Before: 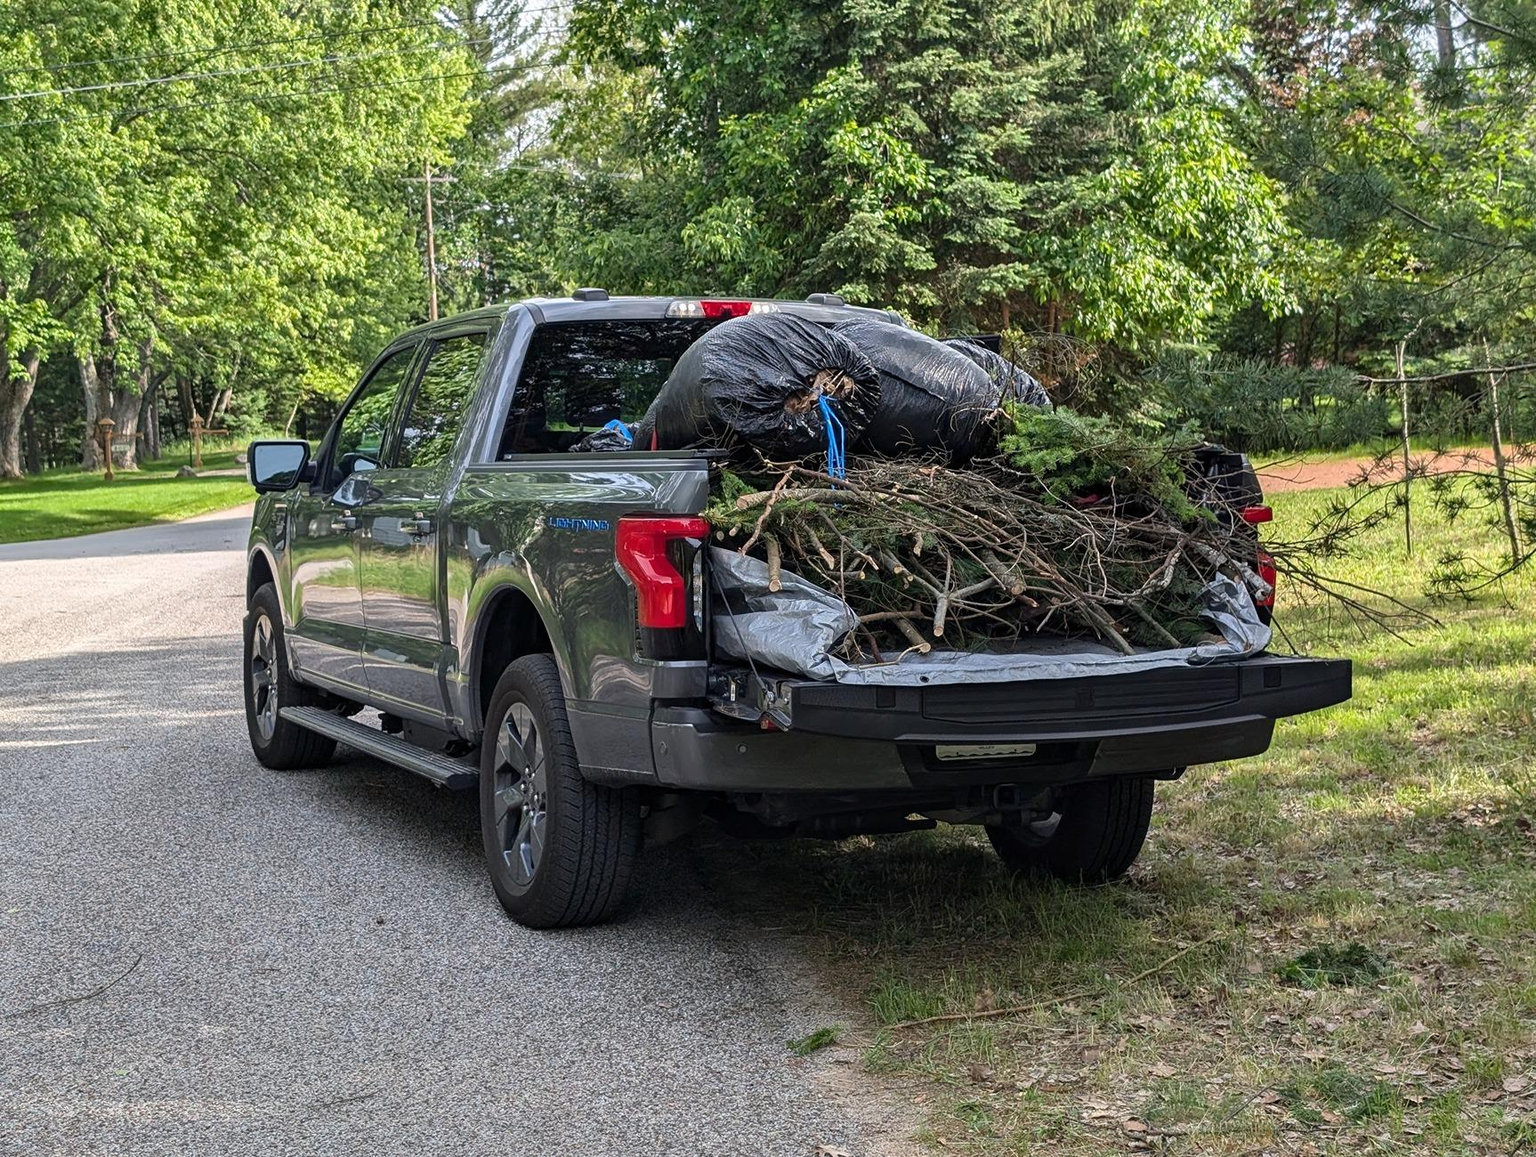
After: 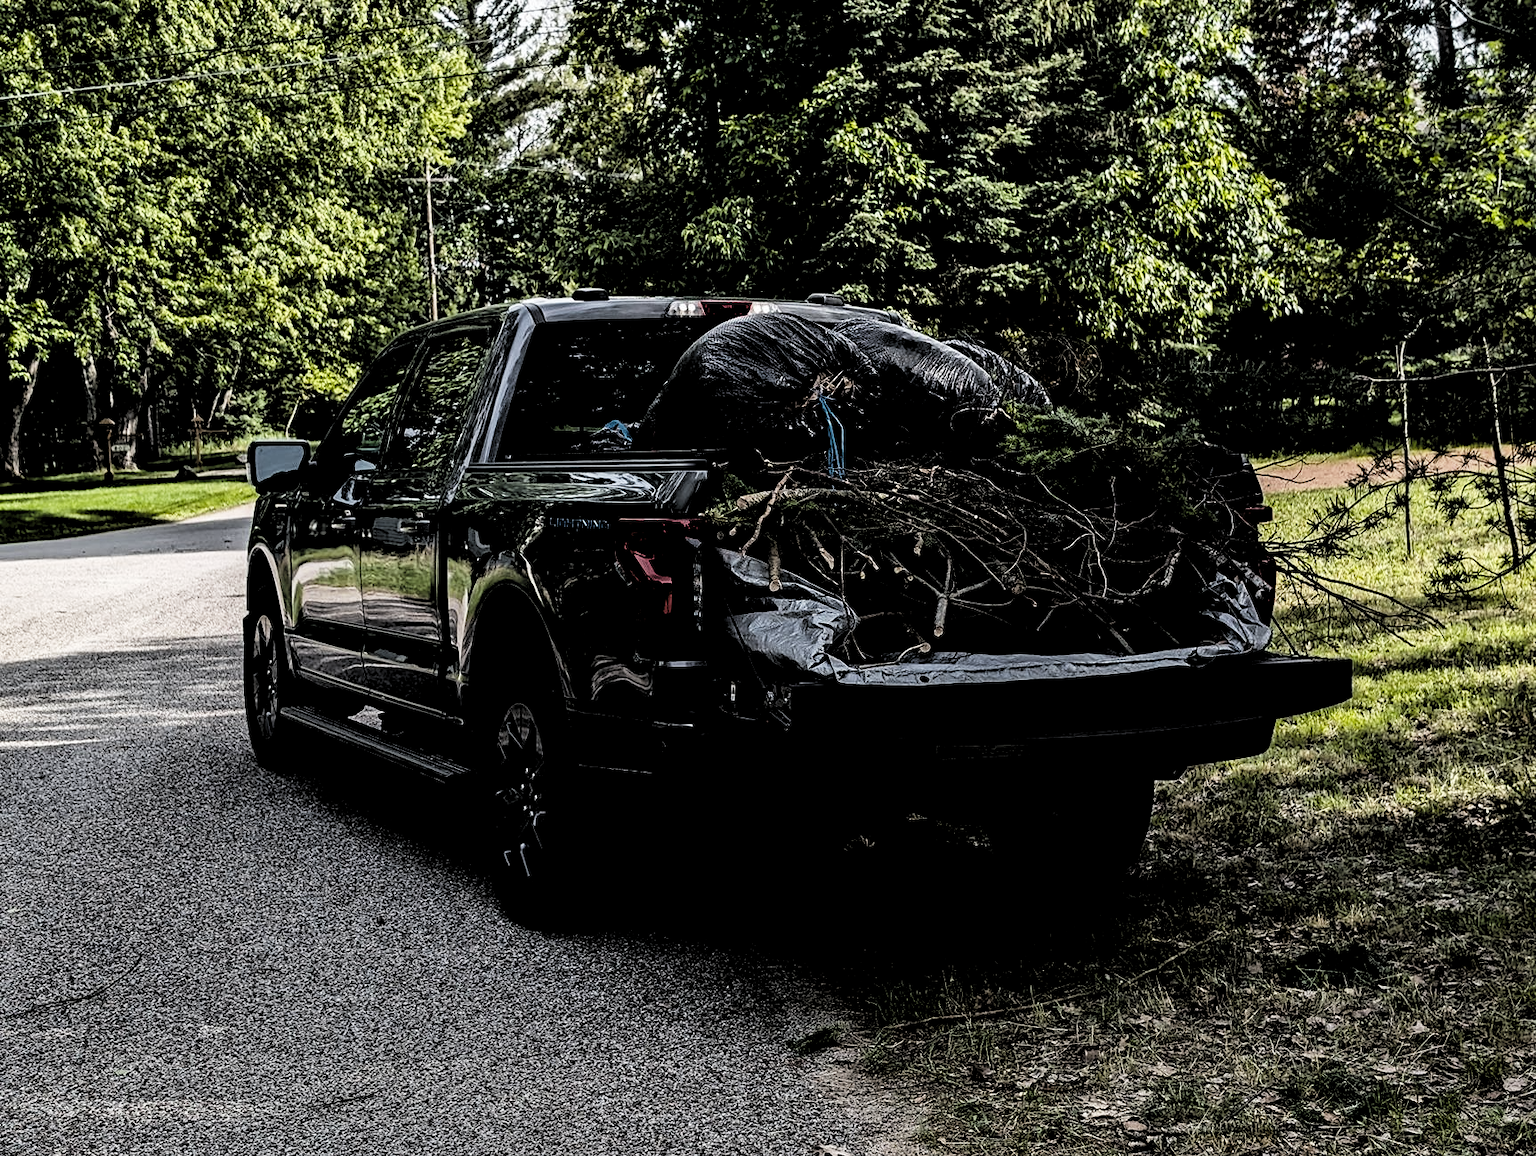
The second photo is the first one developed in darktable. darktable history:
base curve: curves: ch0 [(0, 0) (0.036, 0.025) (0.121, 0.166) (0.206, 0.329) (0.605, 0.79) (1, 1)], preserve colors none
levels: levels [0.514, 0.759, 1]
